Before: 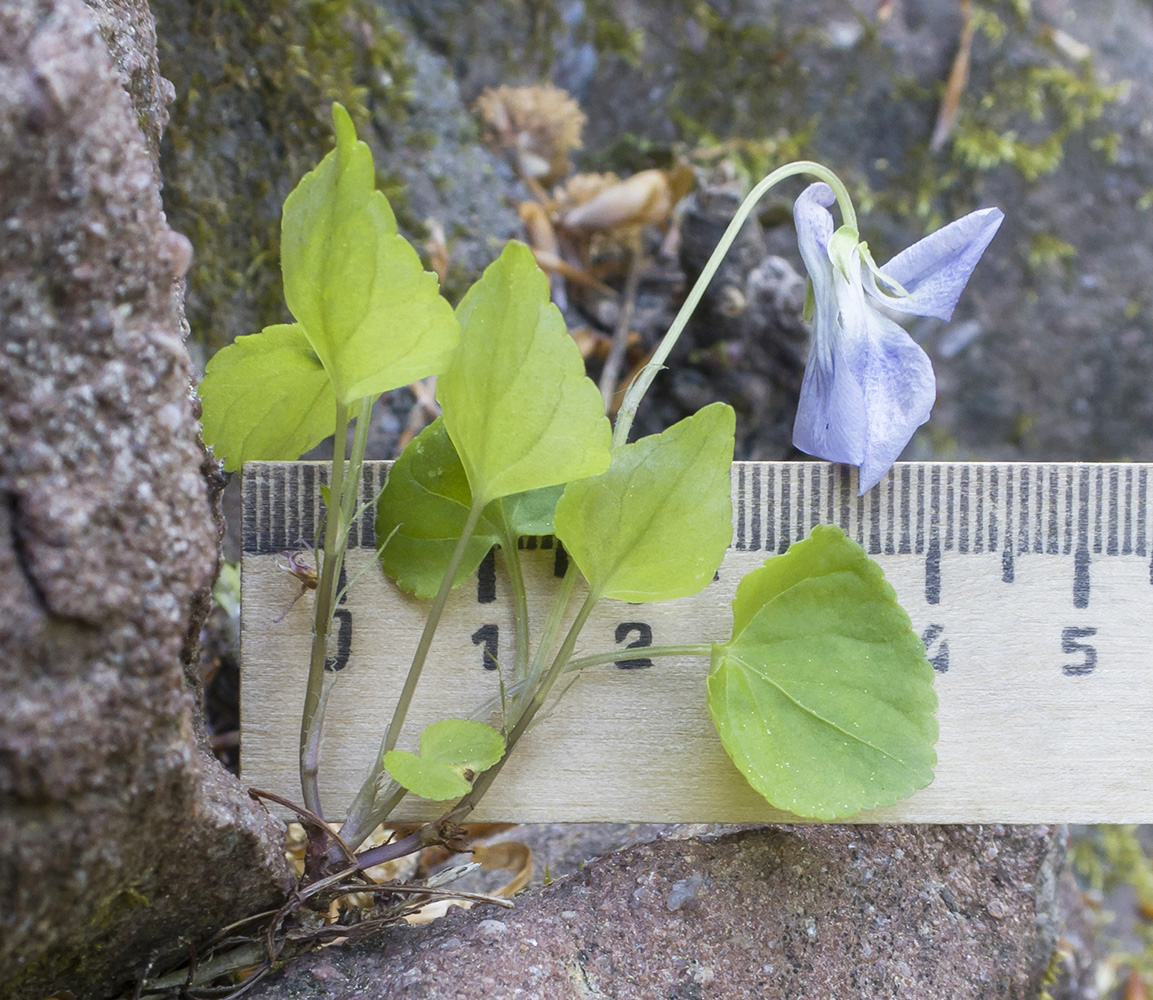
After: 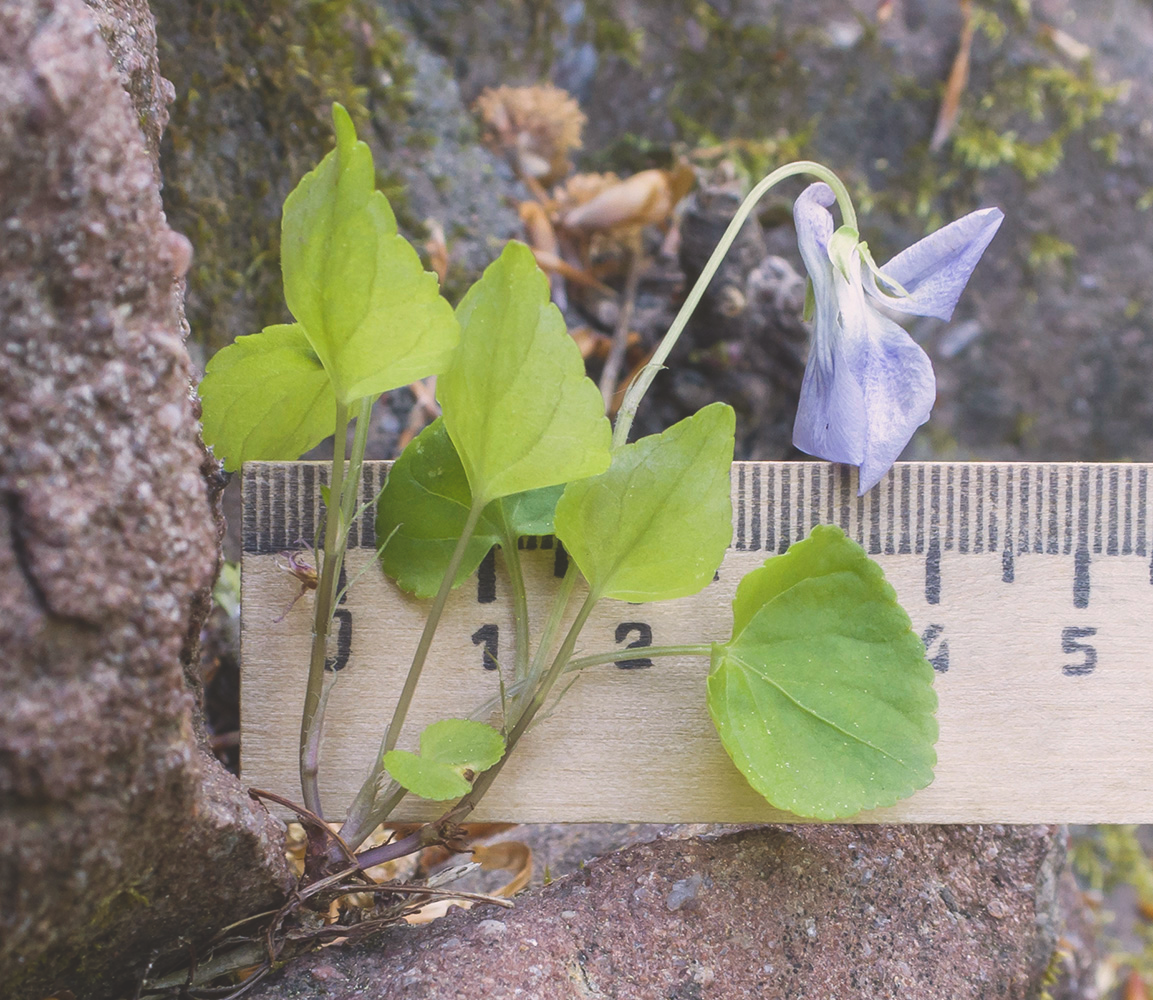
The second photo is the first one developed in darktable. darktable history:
color correction: highlights a* 5.81, highlights b* 4.84
exposure: black level correction -0.025, exposure -0.117 EV, compensate highlight preservation false
